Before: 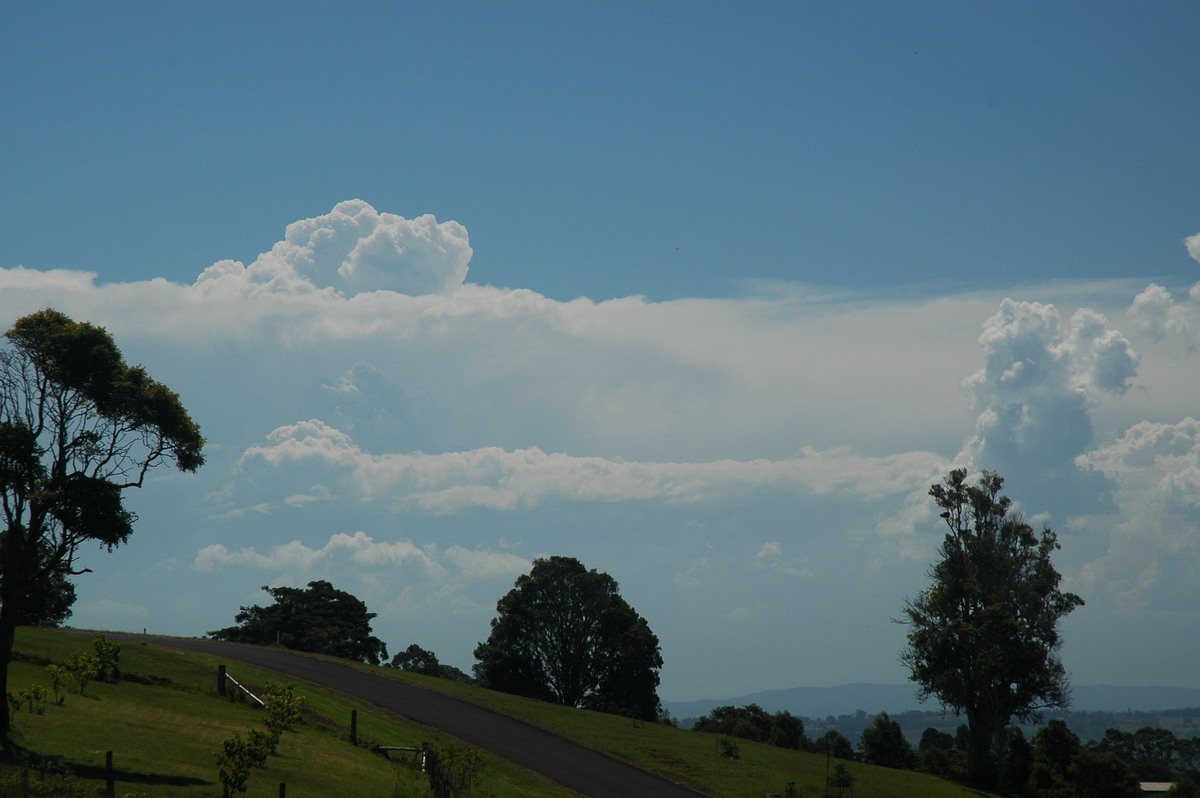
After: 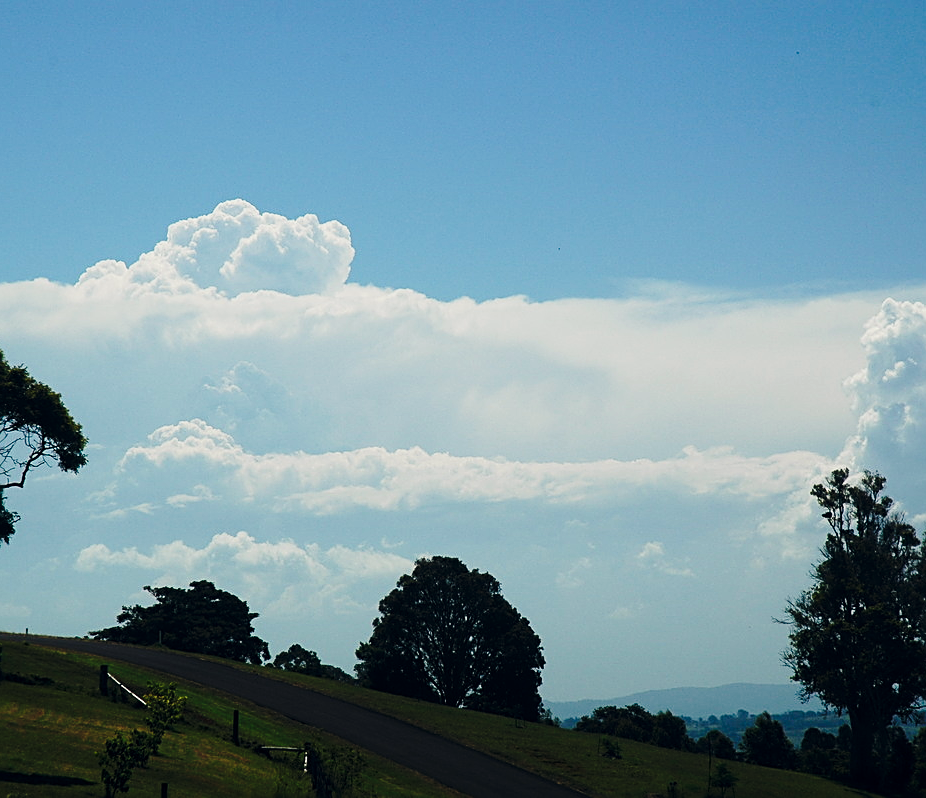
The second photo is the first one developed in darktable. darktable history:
color correction: highlights a* 0.238, highlights b* 2.73, shadows a* -0.955, shadows b* -4.45
local contrast: highlights 102%, shadows 100%, detail 119%, midtone range 0.2
crop: left 9.885%, right 12.875%
sharpen: on, module defaults
base curve: curves: ch0 [(0, 0) (0.04, 0.03) (0.133, 0.232) (0.448, 0.748) (0.843, 0.968) (1, 1)], preserve colors none
